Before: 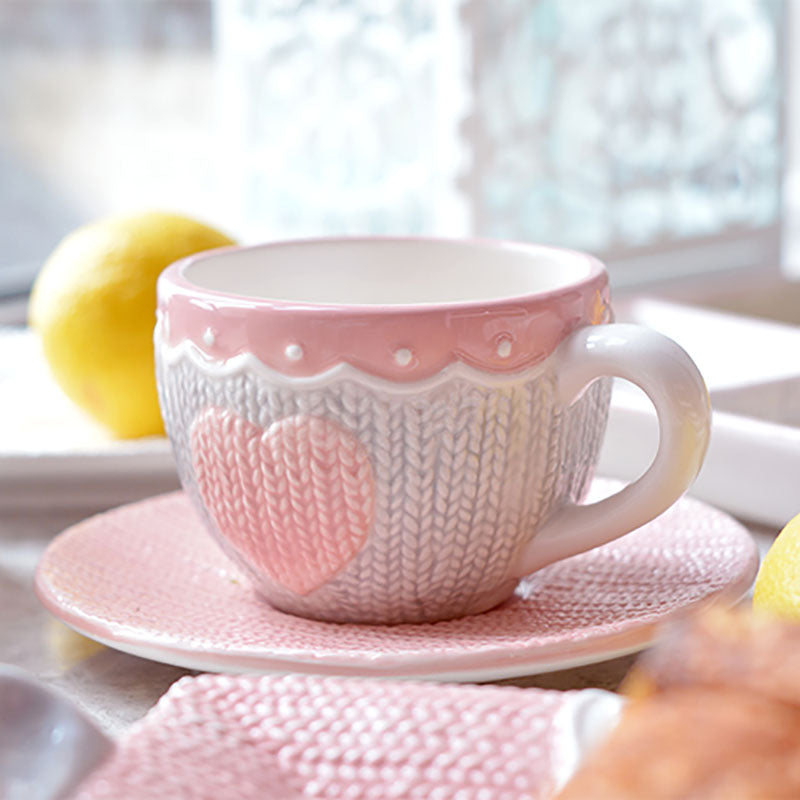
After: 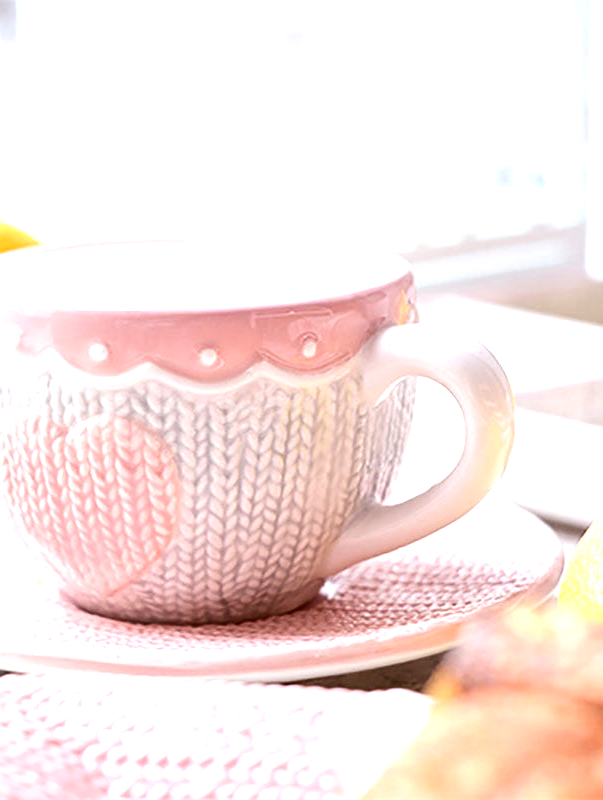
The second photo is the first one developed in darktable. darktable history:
crop and rotate: left 24.6%
tone equalizer: -8 EV -1.08 EV, -7 EV -1.01 EV, -6 EV -0.867 EV, -5 EV -0.578 EV, -3 EV 0.578 EV, -2 EV 0.867 EV, -1 EV 1.01 EV, +0 EV 1.08 EV, edges refinement/feathering 500, mask exposure compensation -1.57 EV, preserve details no
